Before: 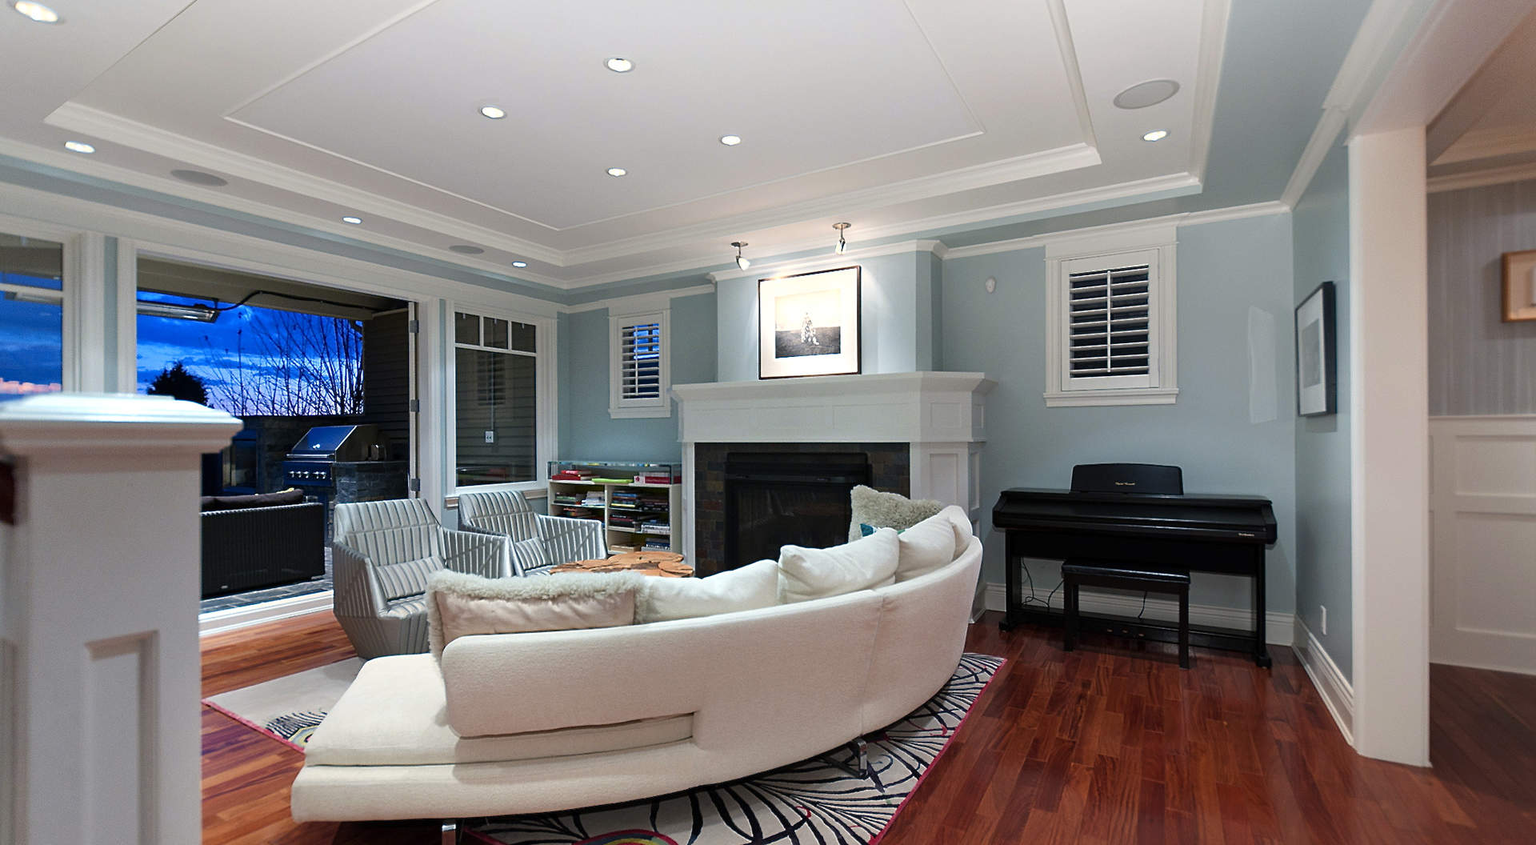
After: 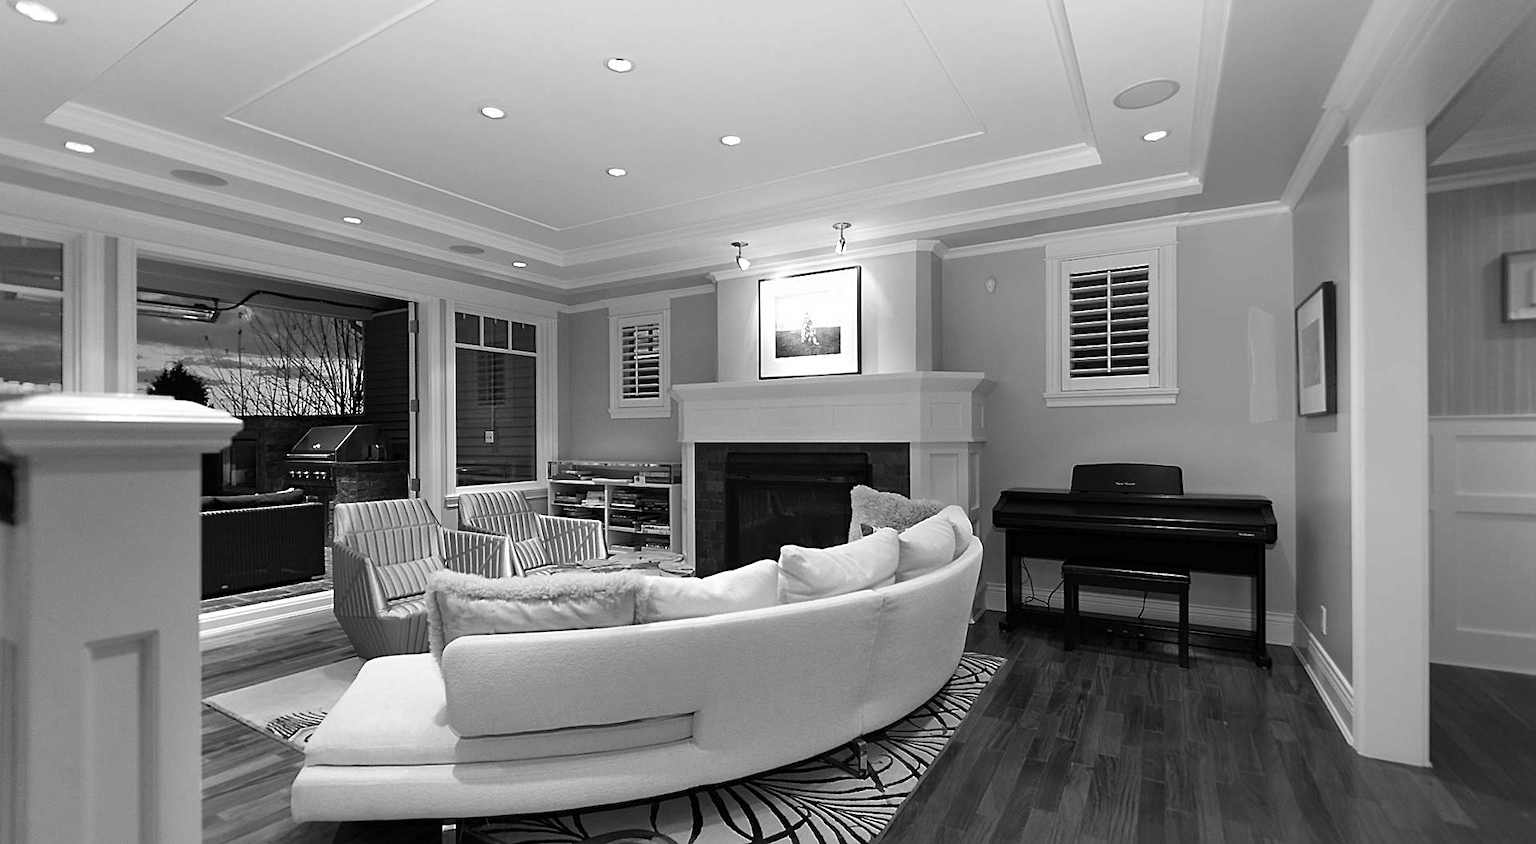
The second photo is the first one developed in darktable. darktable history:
monochrome: on, module defaults
sharpen: amount 0.2
